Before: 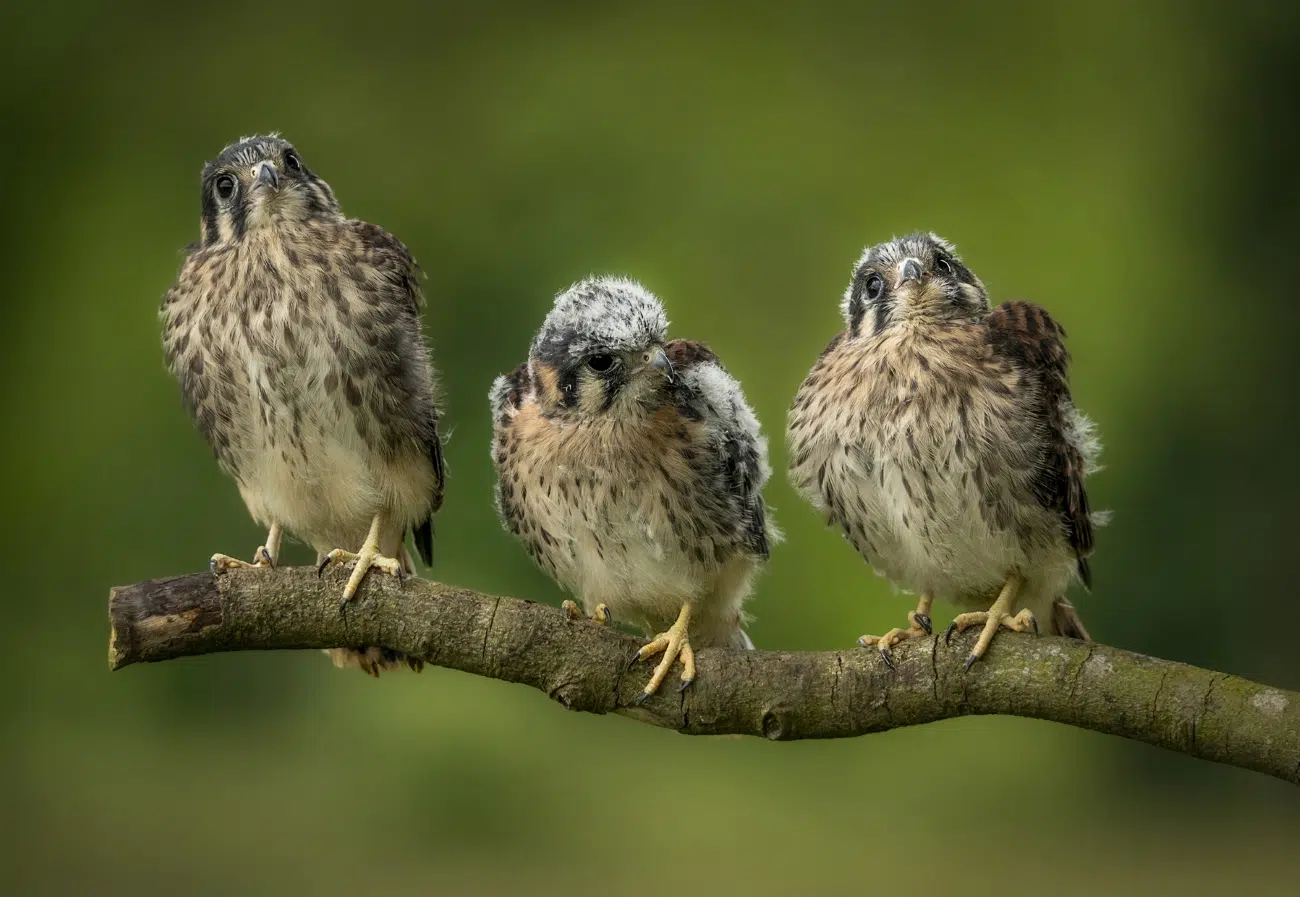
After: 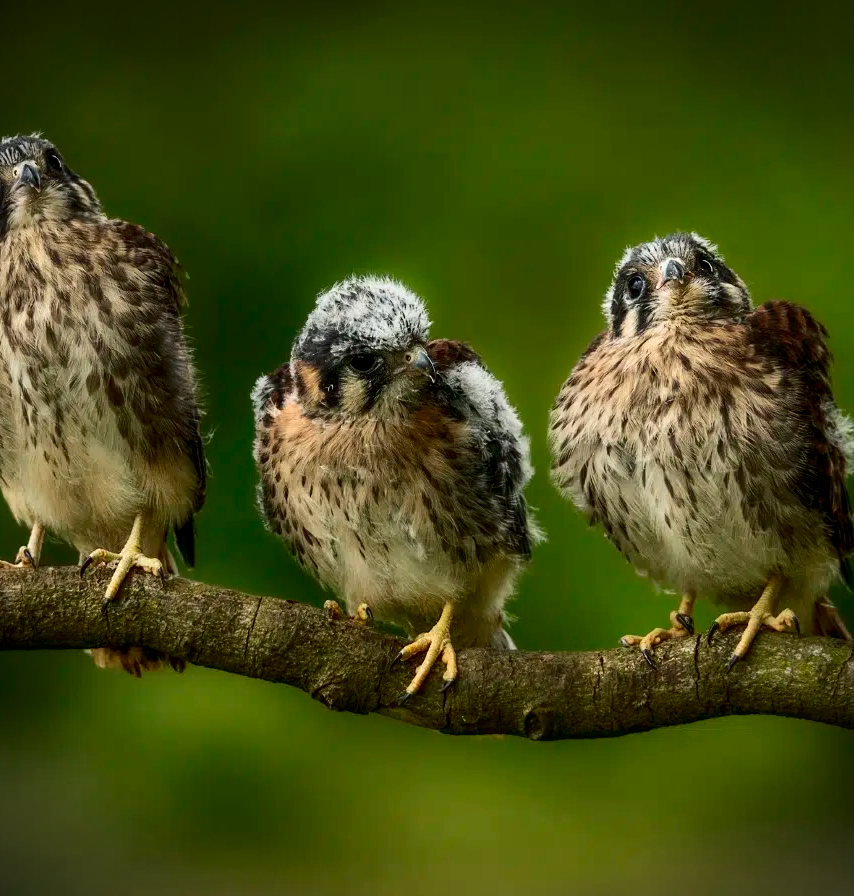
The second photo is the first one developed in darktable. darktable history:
crop and rotate: left 18.336%, right 15.9%
contrast brightness saturation: contrast 0.21, brightness -0.107, saturation 0.207
vignetting: fall-off start 99.21%
exposure: exposure -0.04 EV, compensate exposure bias true, compensate highlight preservation false
